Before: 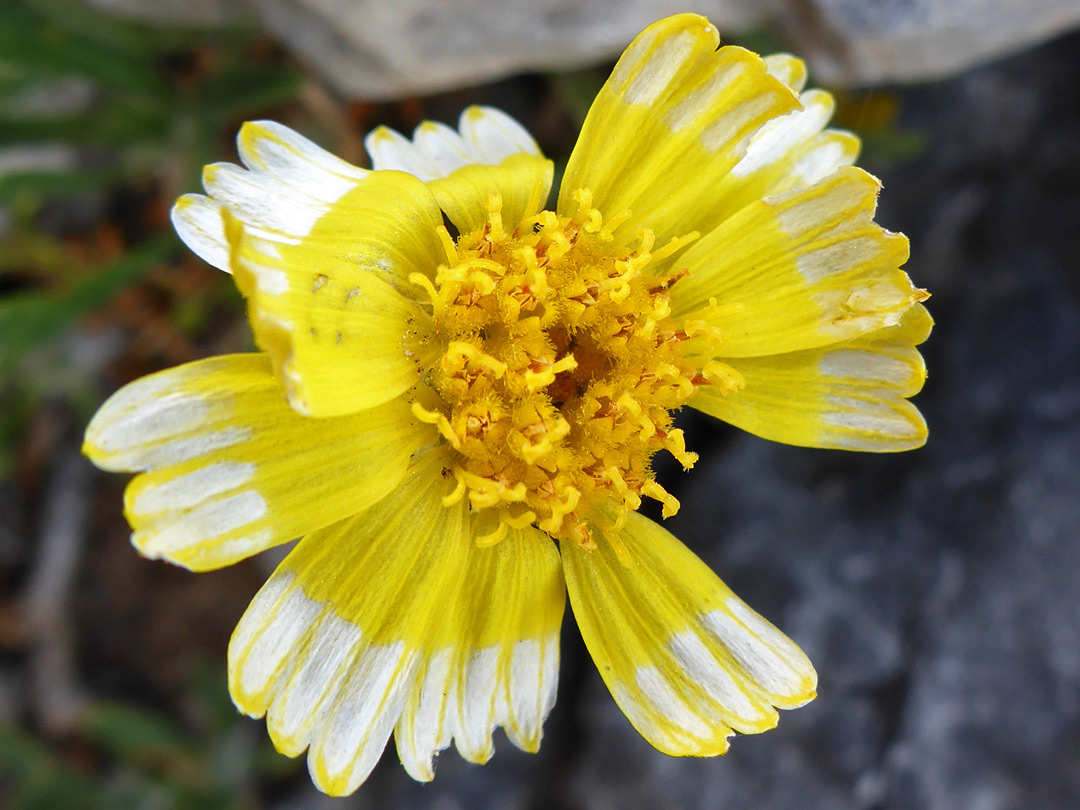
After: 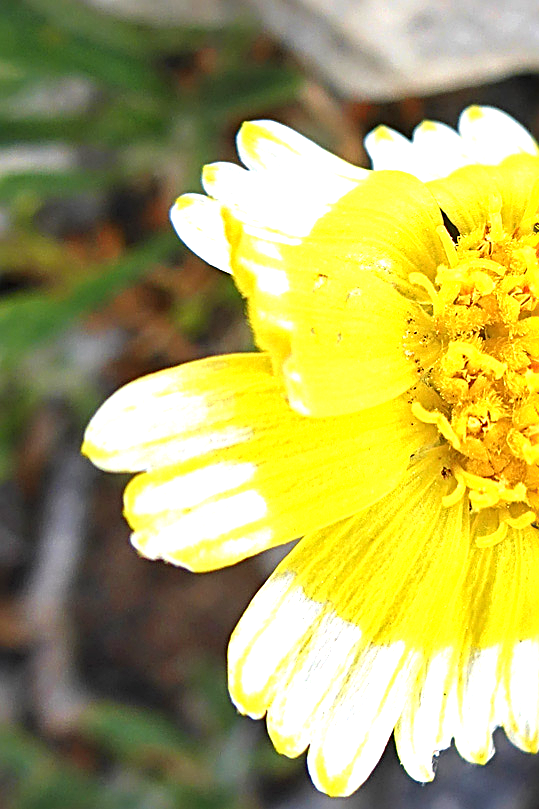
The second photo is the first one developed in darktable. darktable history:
crop and rotate: left 0.035%, right 50.056%
exposure: black level correction 0, exposure 1.099 EV, compensate exposure bias true, compensate highlight preservation false
sharpen: radius 2.987, amount 0.76
